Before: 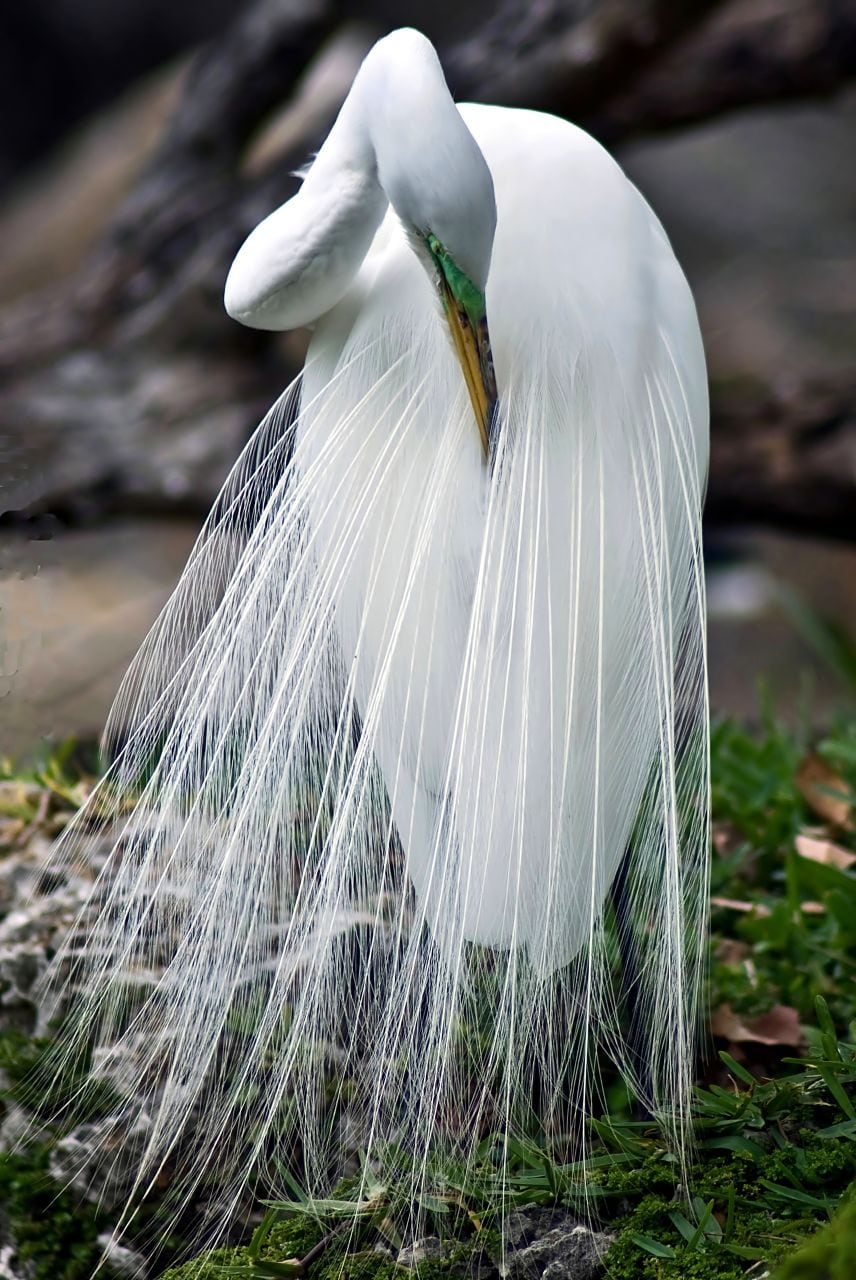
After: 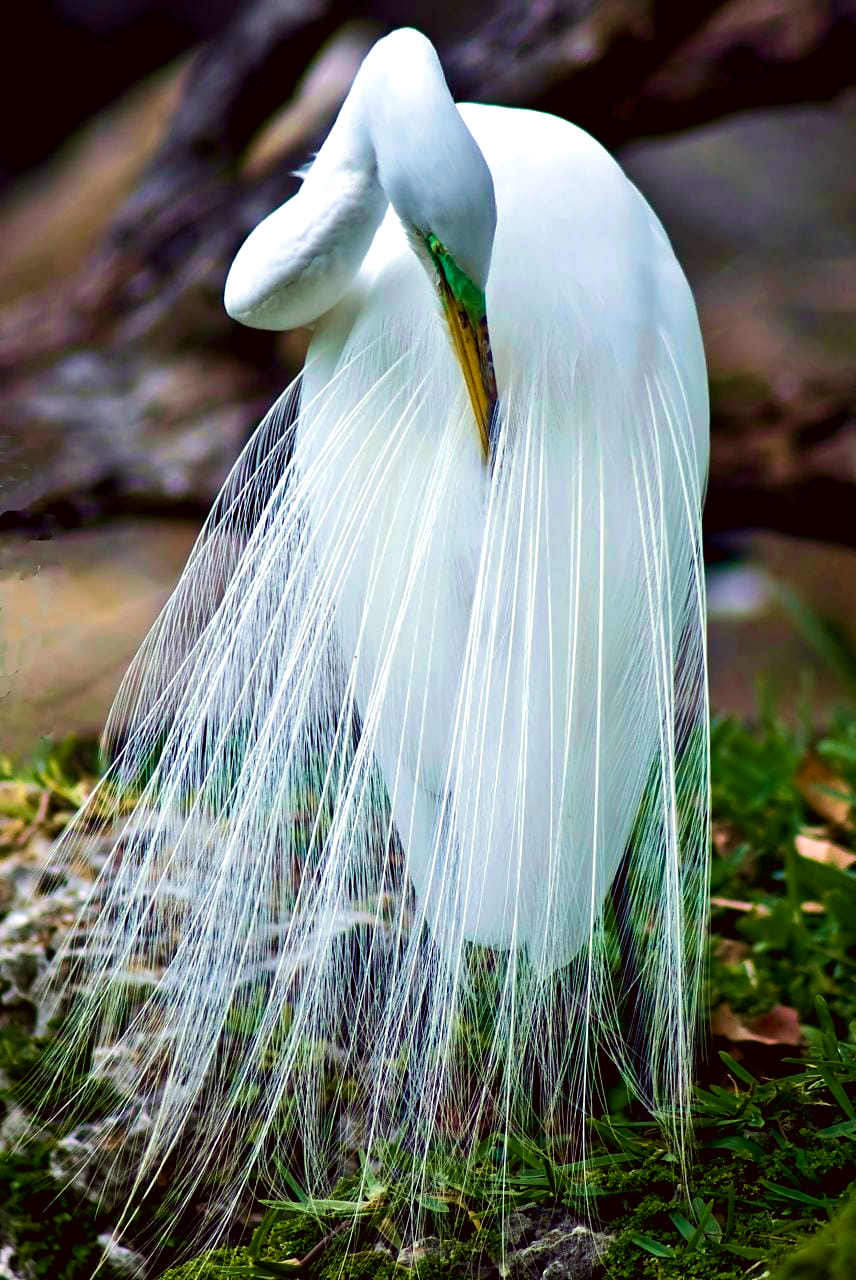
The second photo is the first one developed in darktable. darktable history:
color balance rgb: global offset › luminance -0.51%, perceptual saturation grading › global saturation 27.53%, perceptual saturation grading › highlights -25%, perceptual saturation grading › shadows 25%, perceptual brilliance grading › highlights 6.62%, perceptual brilliance grading › mid-tones 17.07%, perceptual brilliance grading › shadows -5.23%
color correction: highlights a* -2.73, highlights b* -2.09, shadows a* 2.41, shadows b* 2.73
velvia: strength 75%
